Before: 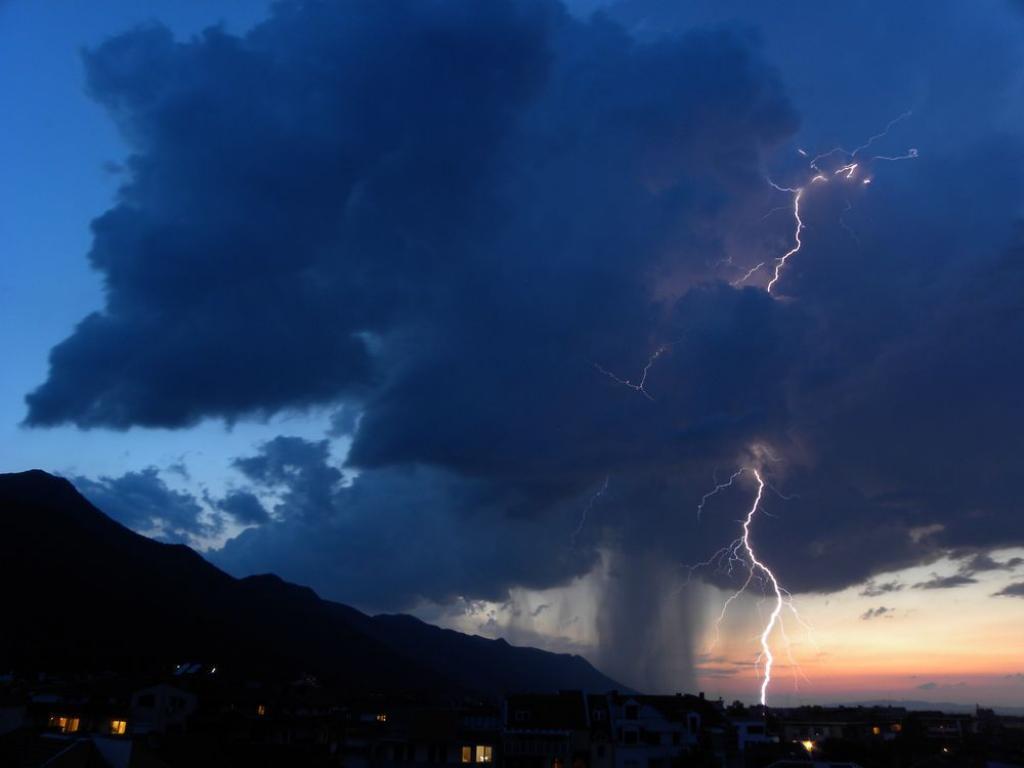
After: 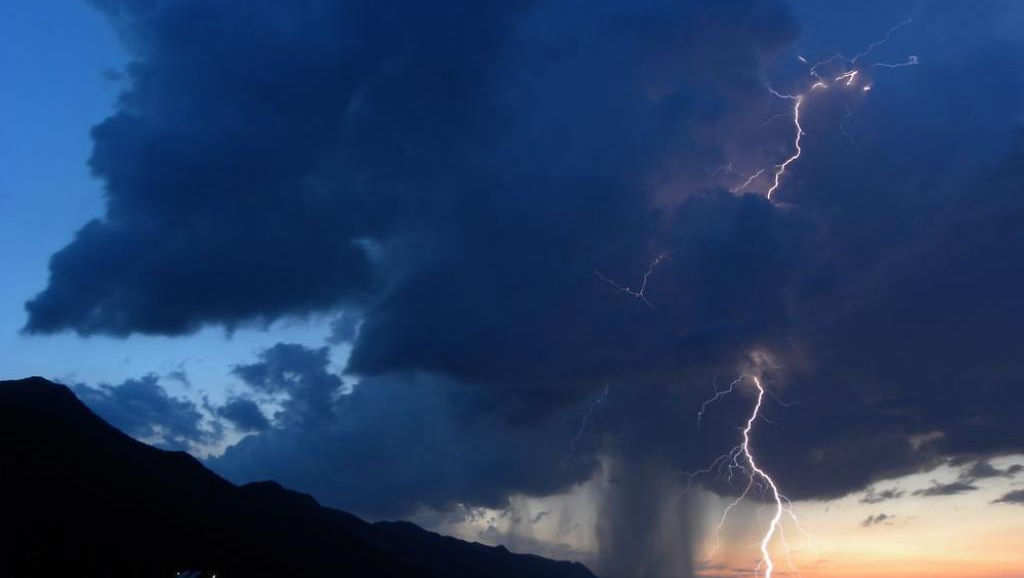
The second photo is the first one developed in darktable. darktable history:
crop and rotate: top 12.182%, bottom 12.428%
